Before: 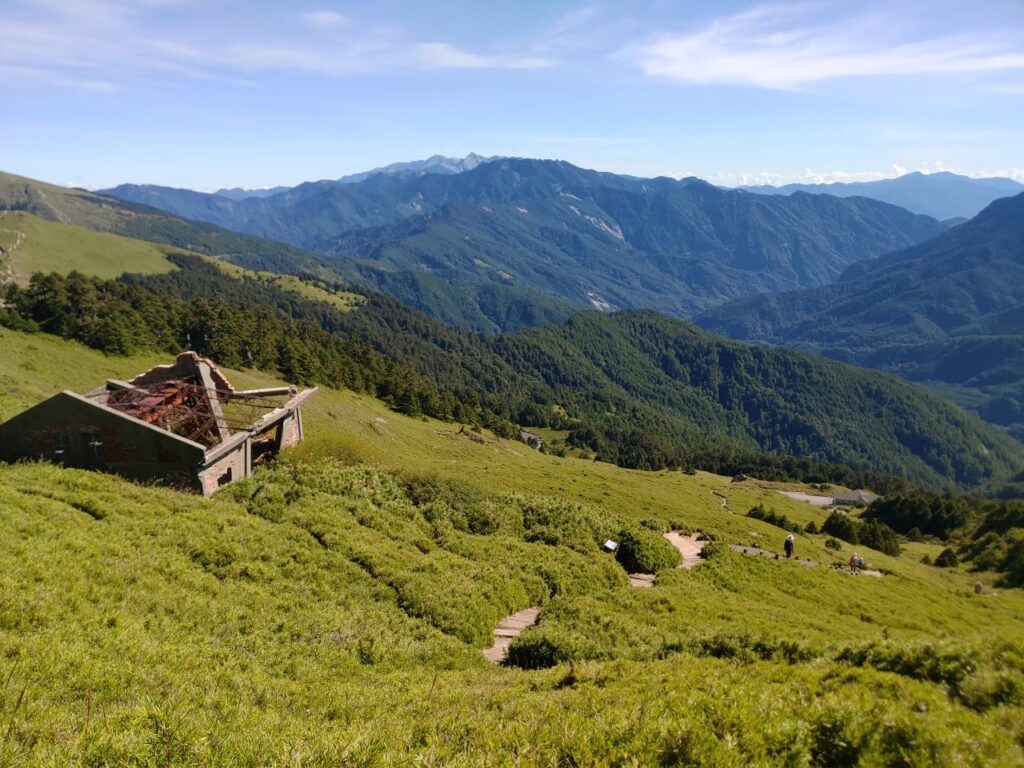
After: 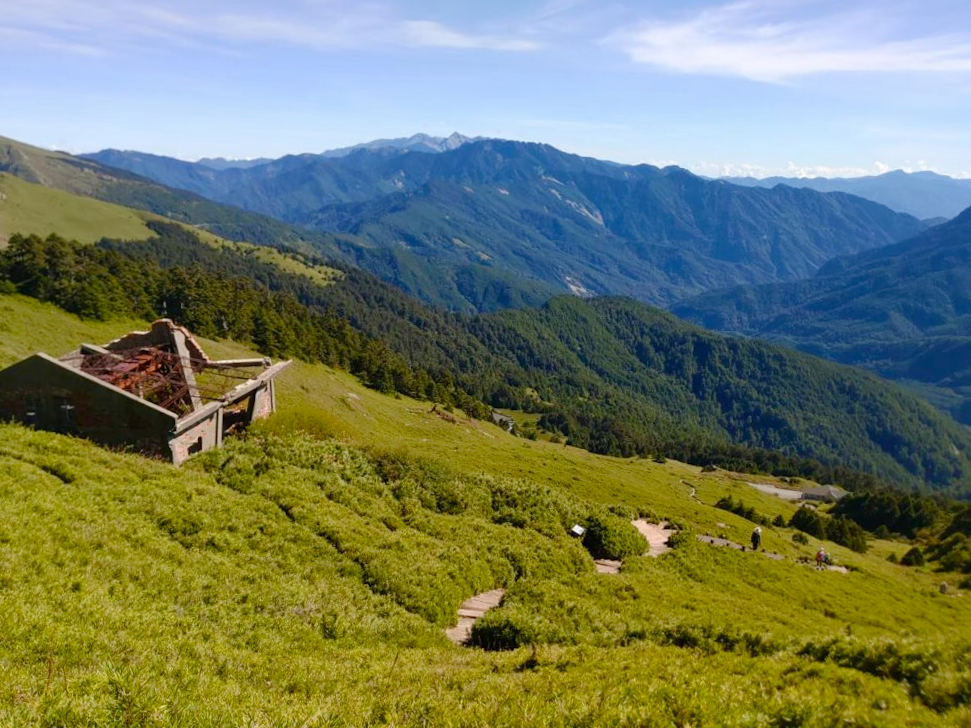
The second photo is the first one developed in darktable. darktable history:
crop and rotate: angle -2.38°
color balance rgb: perceptual saturation grading › global saturation 20%, perceptual saturation grading › highlights -25%, perceptual saturation grading › shadows 25%
